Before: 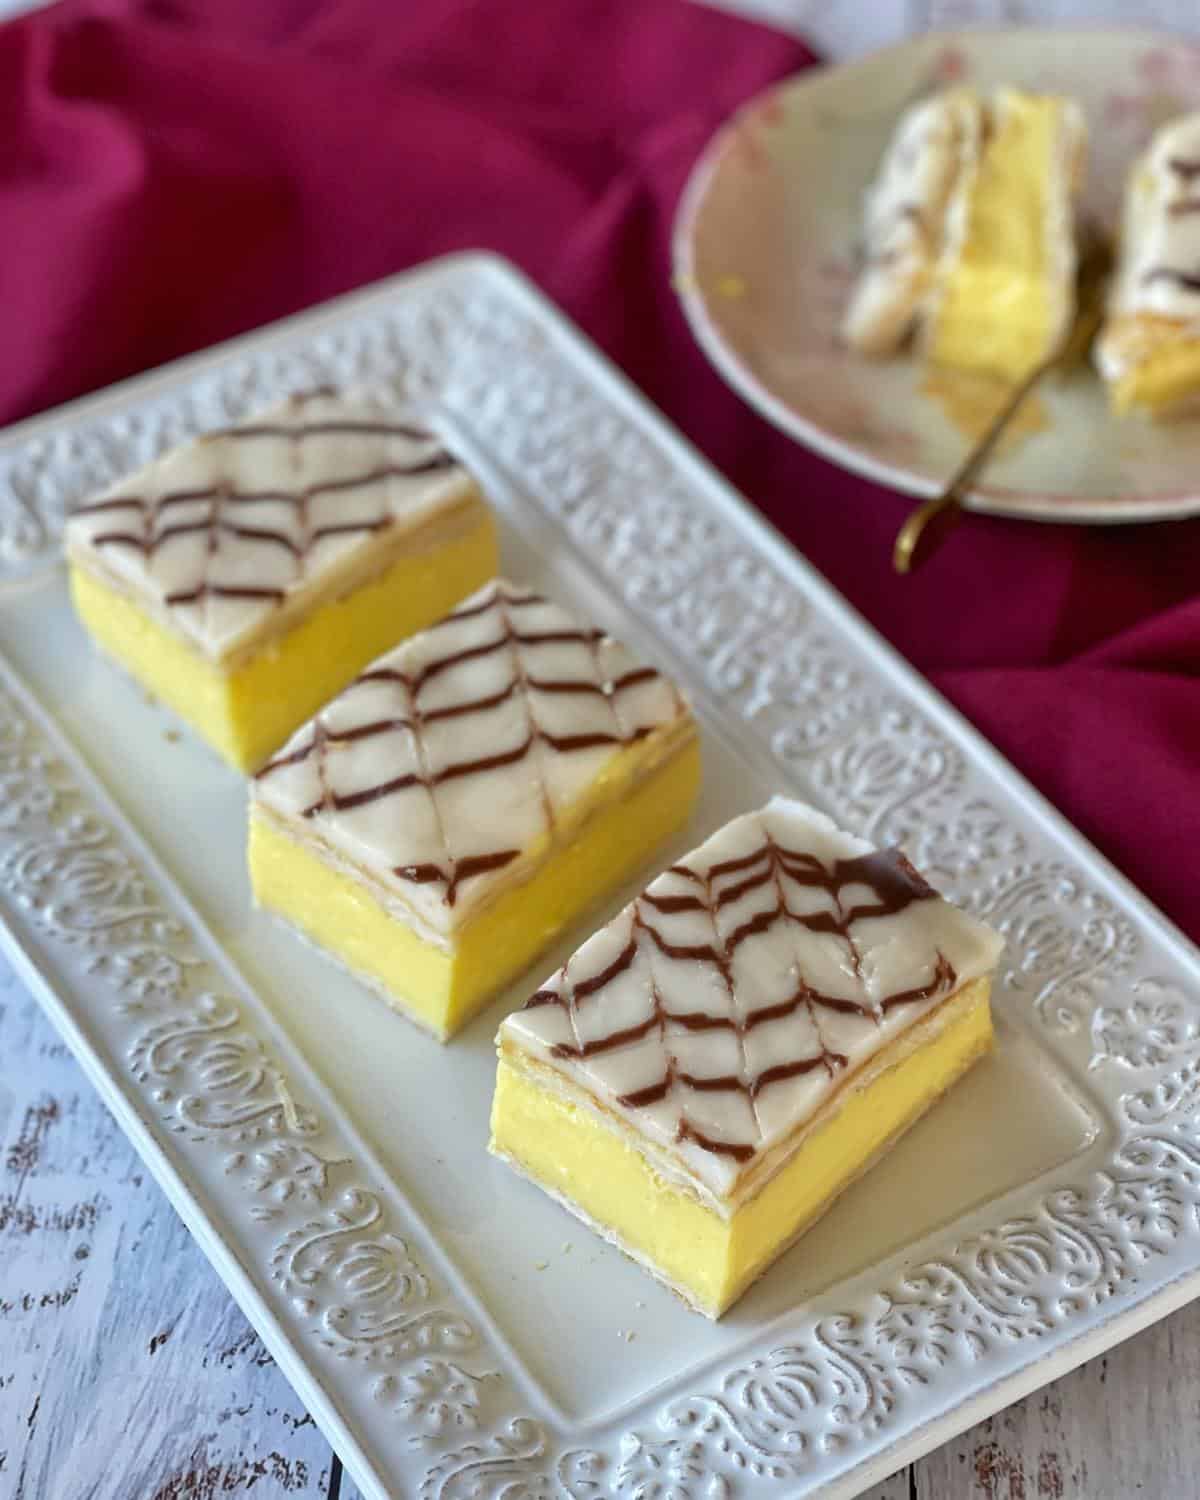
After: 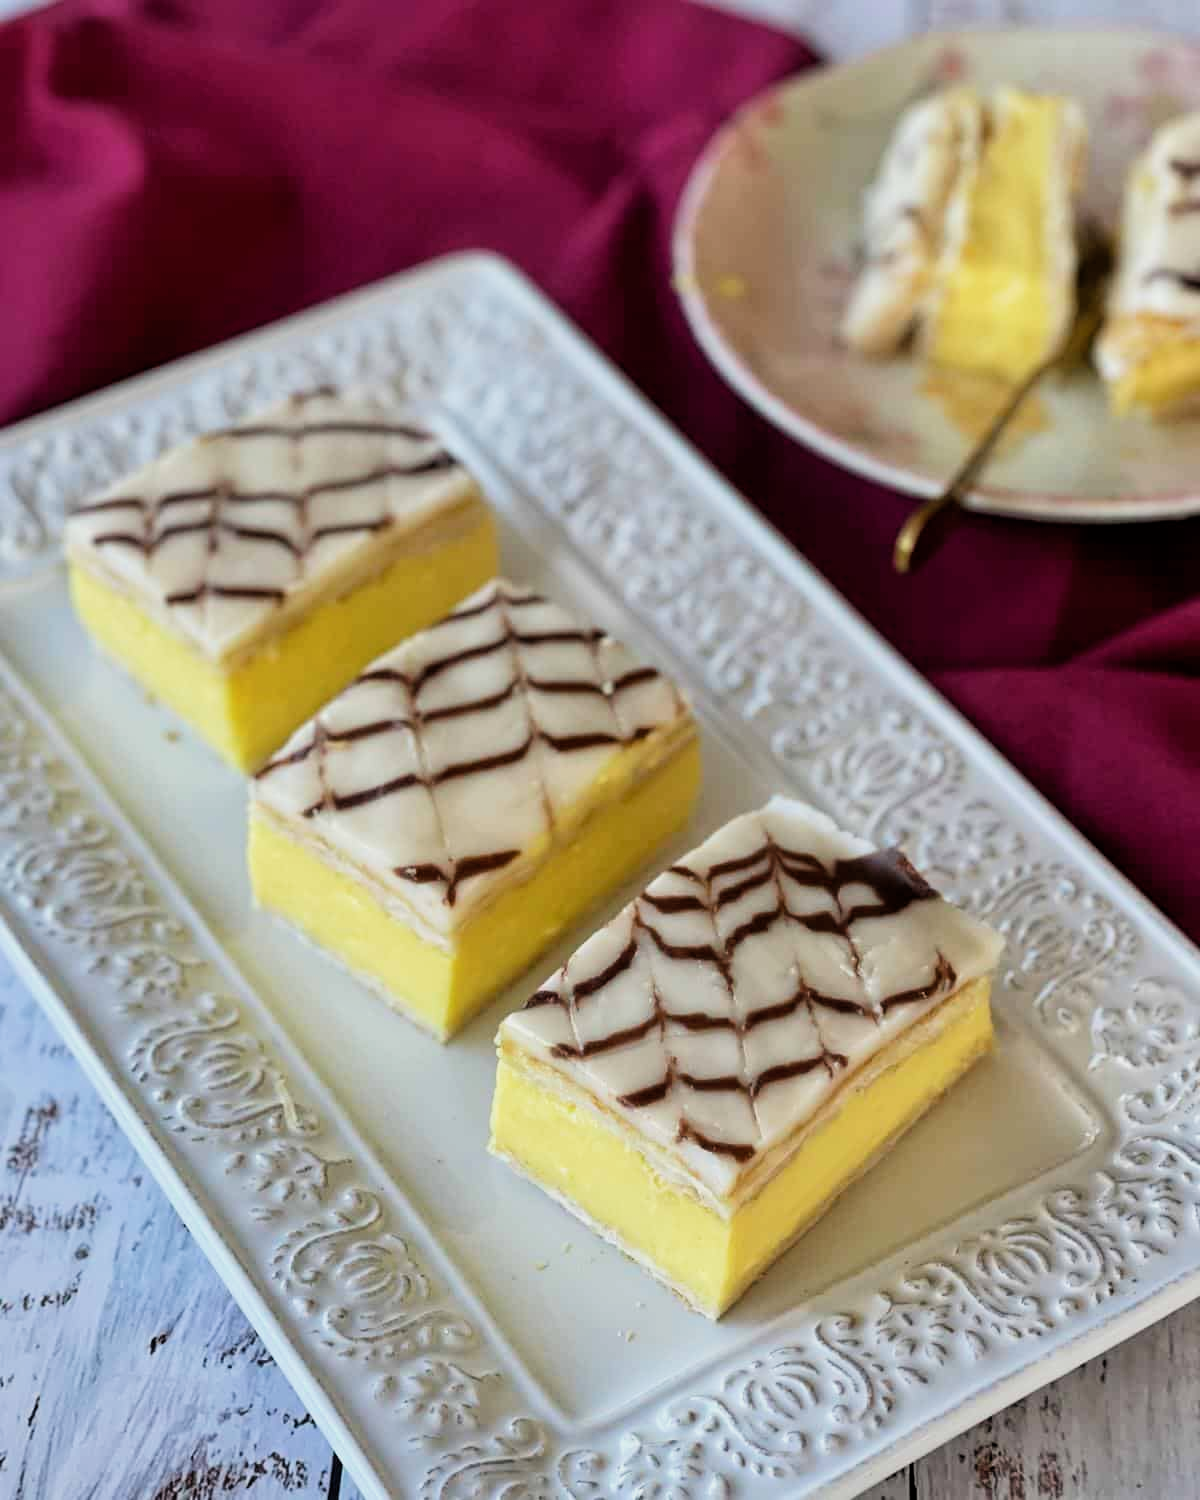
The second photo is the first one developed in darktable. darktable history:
shadows and highlights: shadows 25, highlights -25
filmic rgb: black relative exposure -16 EV, white relative exposure 6.29 EV, hardness 5.1, contrast 1.35
color balance rgb: global vibrance 20%
